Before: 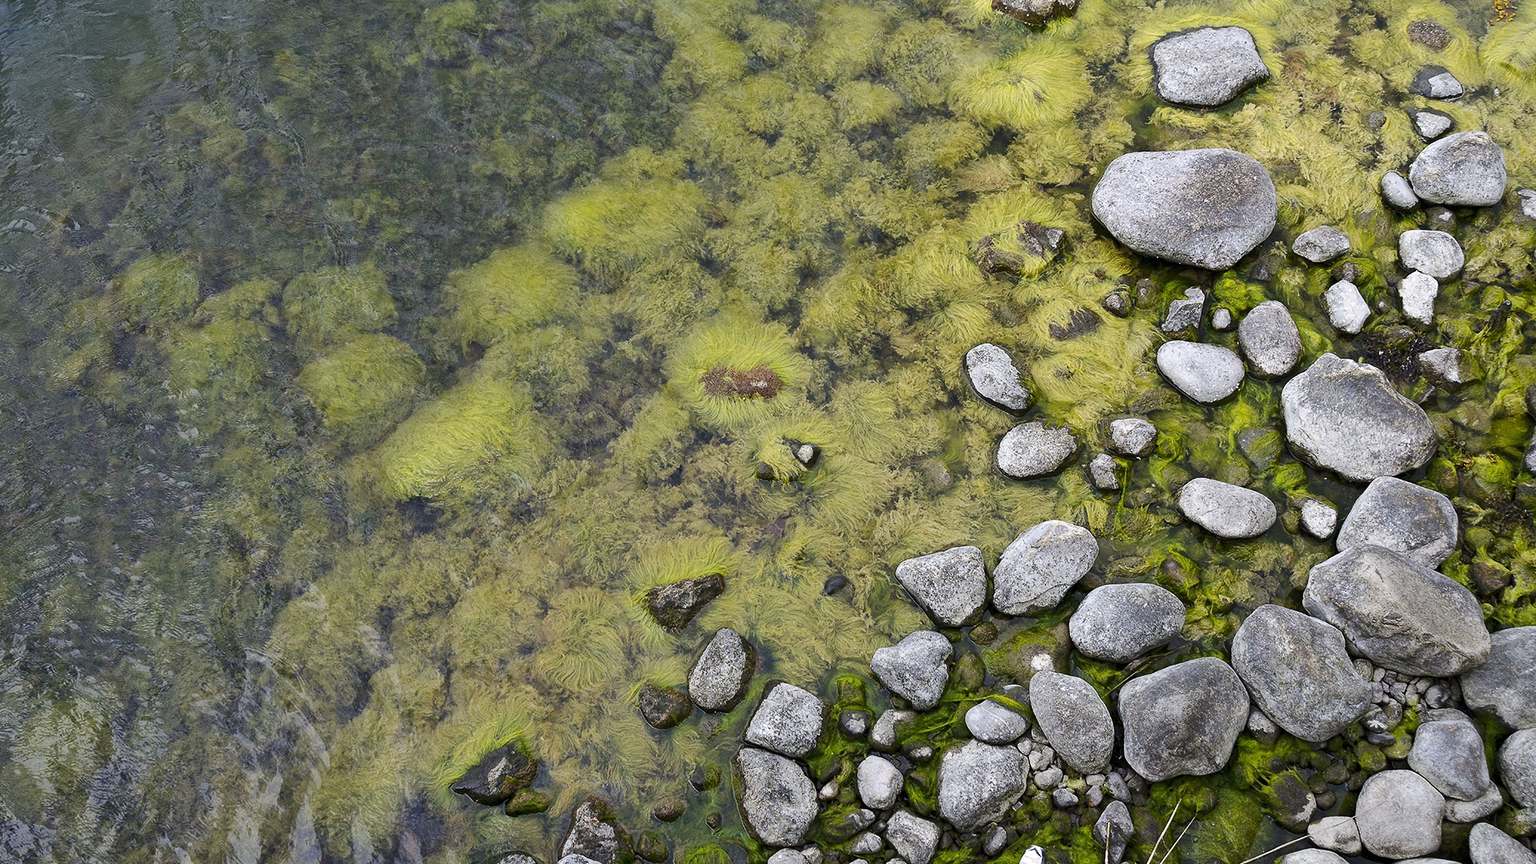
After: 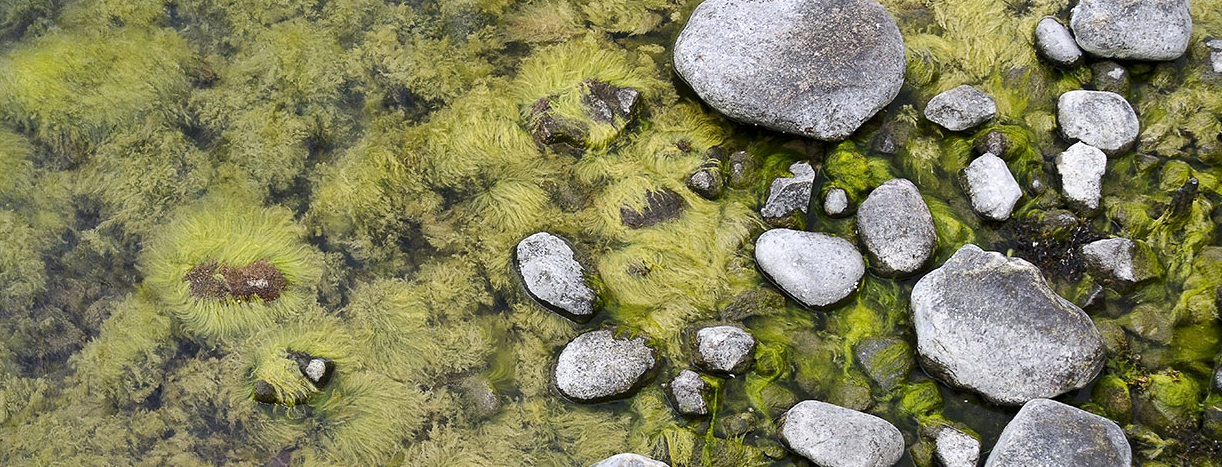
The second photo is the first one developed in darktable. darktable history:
crop: left 36.005%, top 18.293%, right 0.31%, bottom 38.444%
local contrast: mode bilateral grid, contrast 20, coarseness 50, detail 120%, midtone range 0.2
